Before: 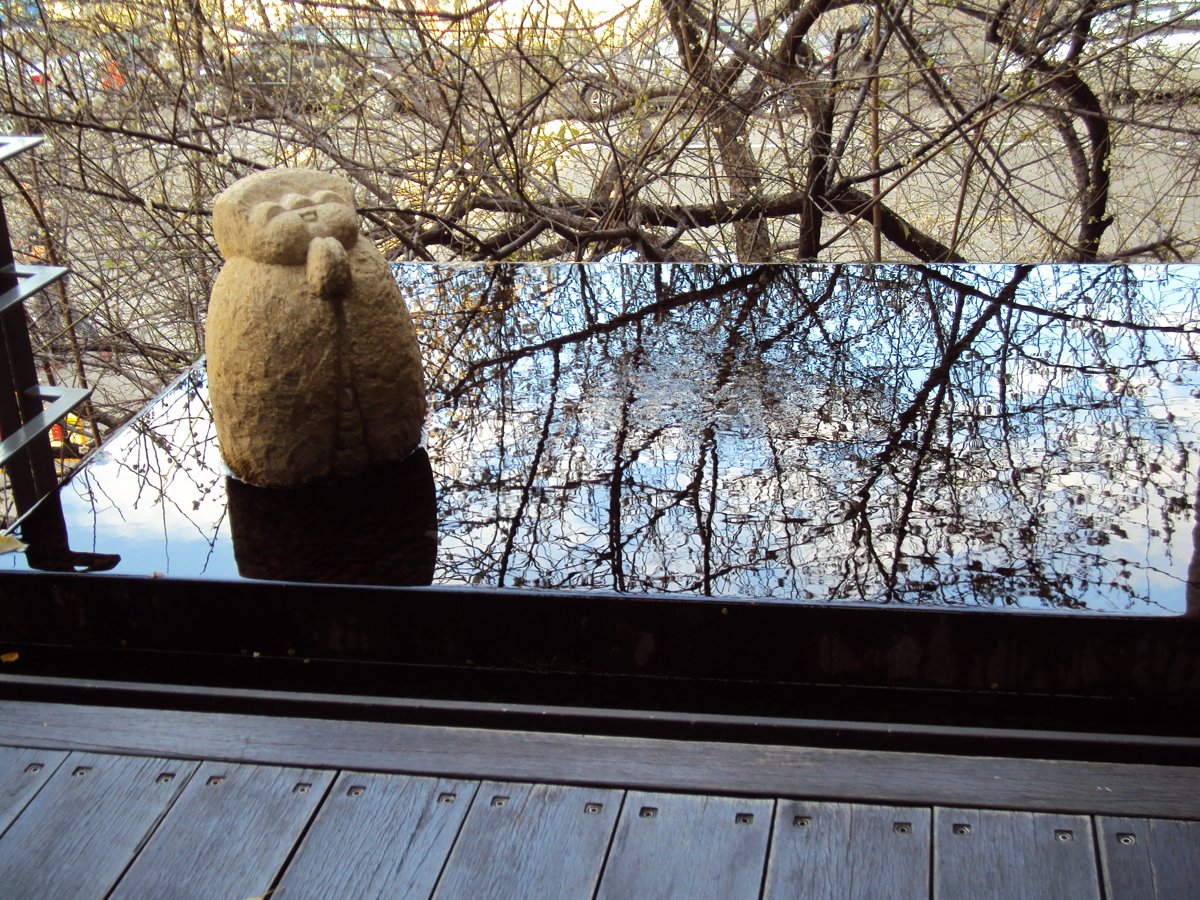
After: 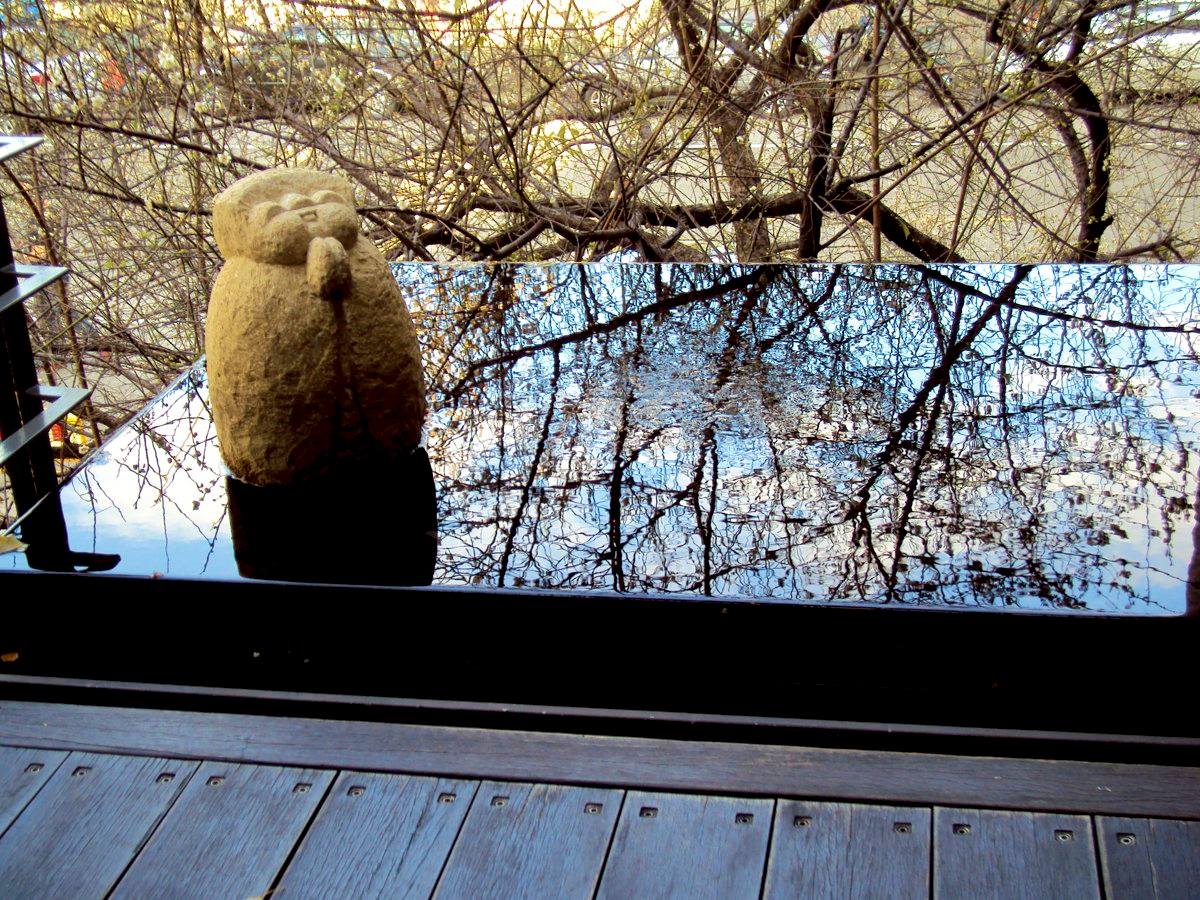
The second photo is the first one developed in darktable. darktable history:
velvia: strength 44.52%
exposure: black level correction 0.01, exposure 0.016 EV, compensate highlight preservation false
